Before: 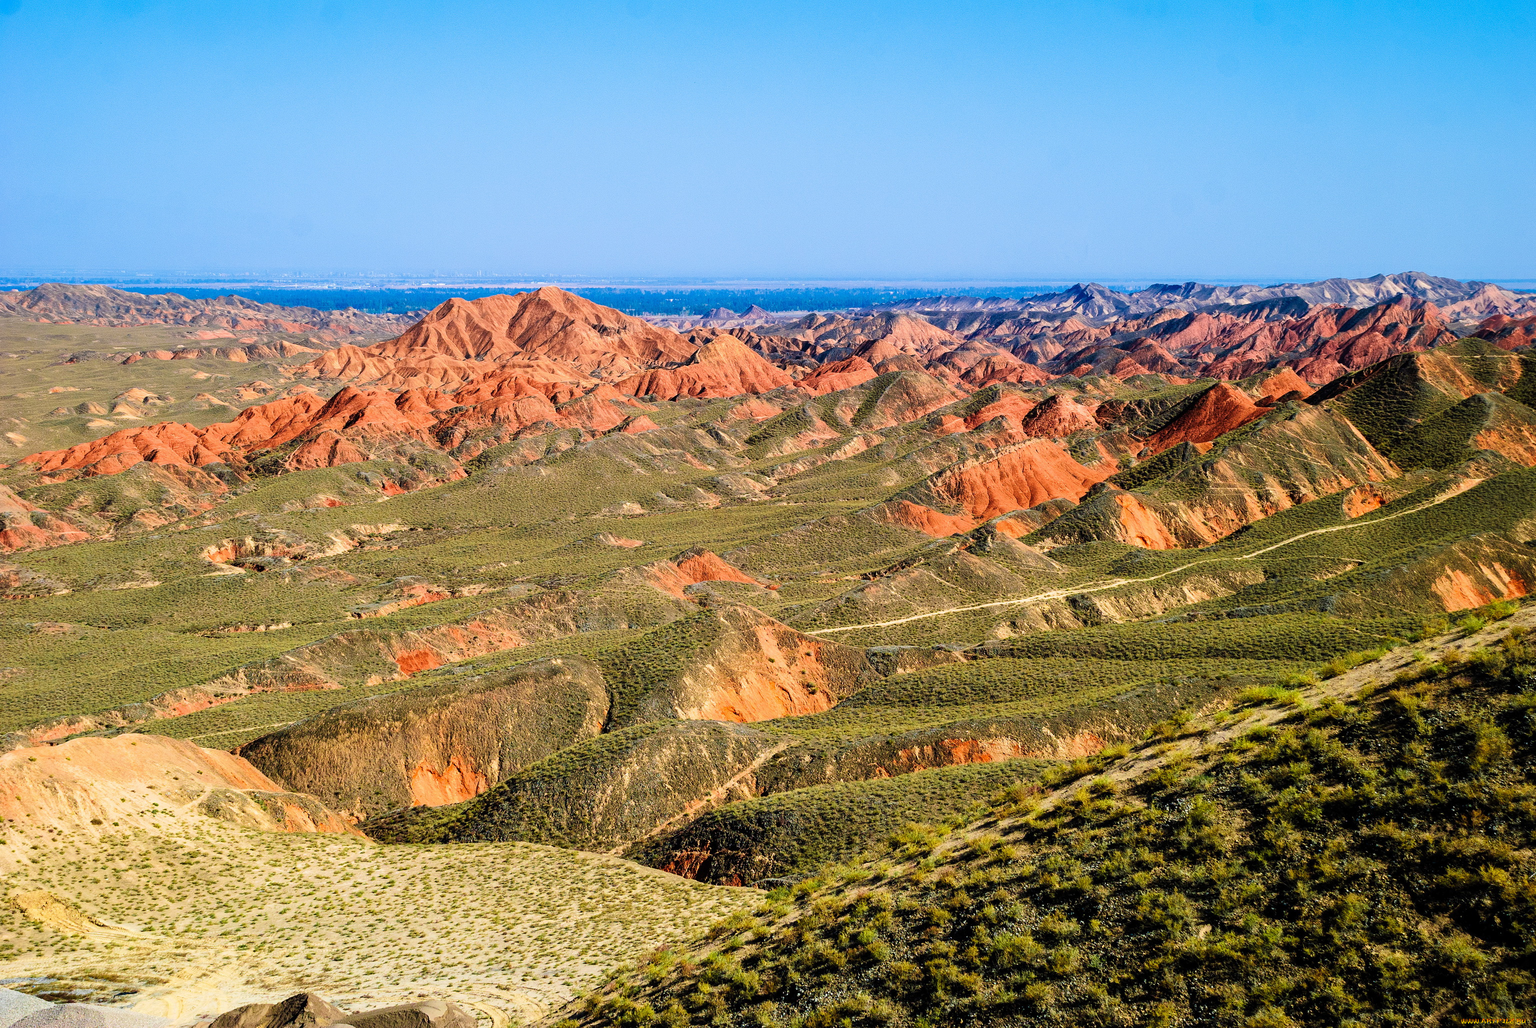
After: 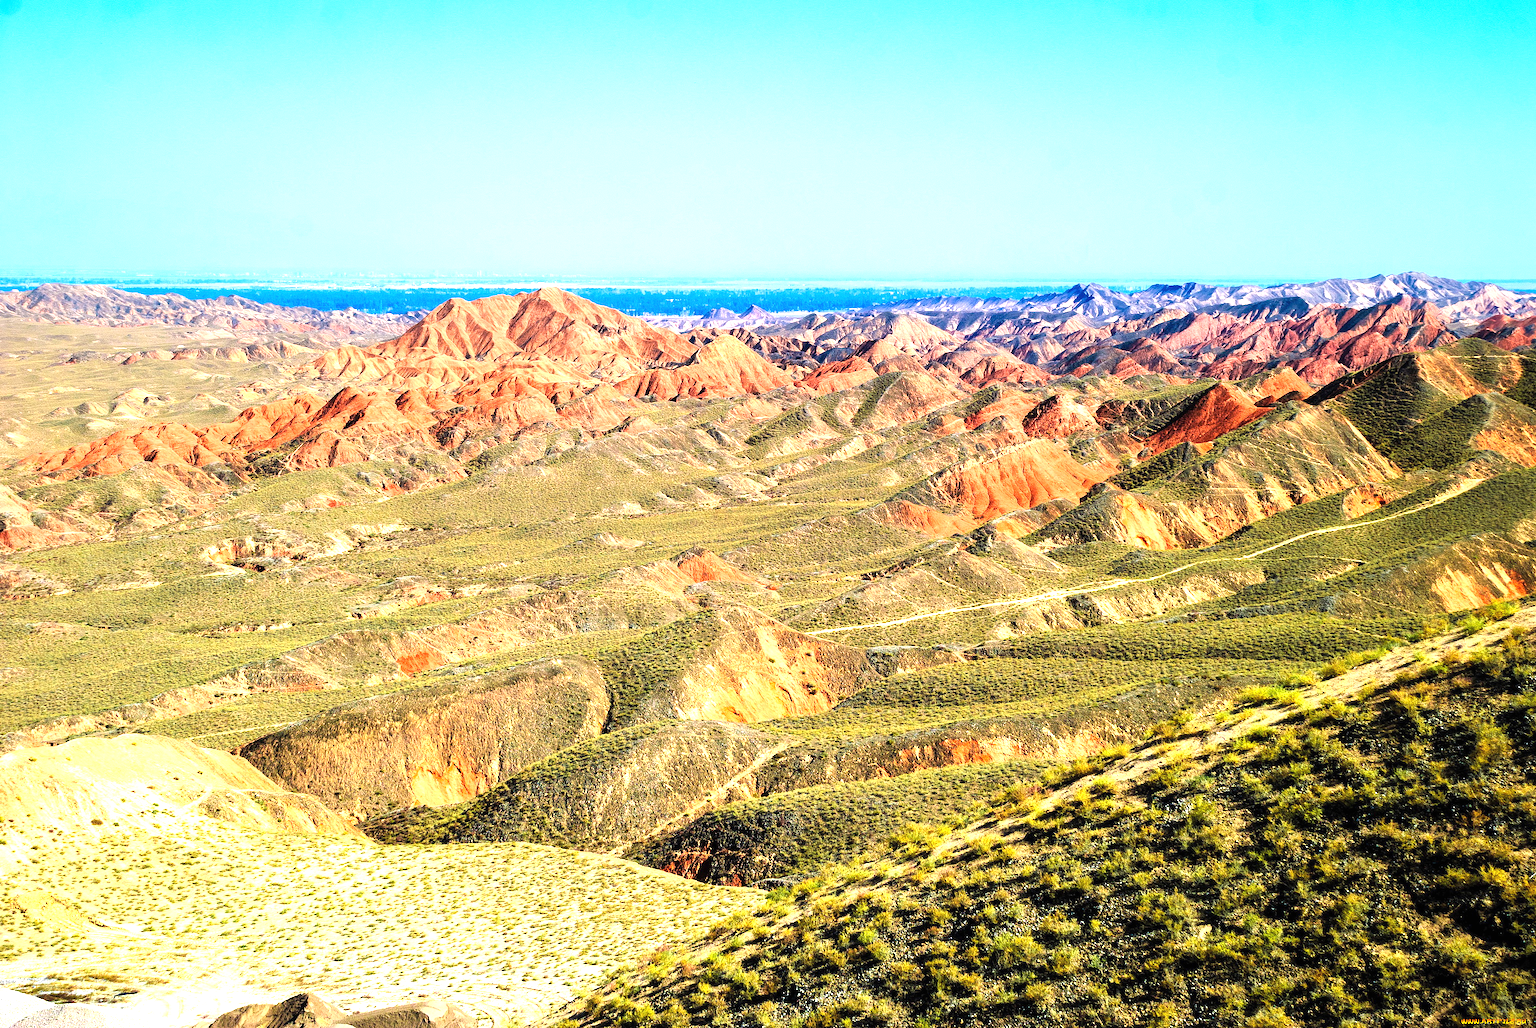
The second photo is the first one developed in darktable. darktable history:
tone equalizer: on, module defaults
exposure: black level correction 0, exposure 1.2 EV, compensate highlight preservation false
